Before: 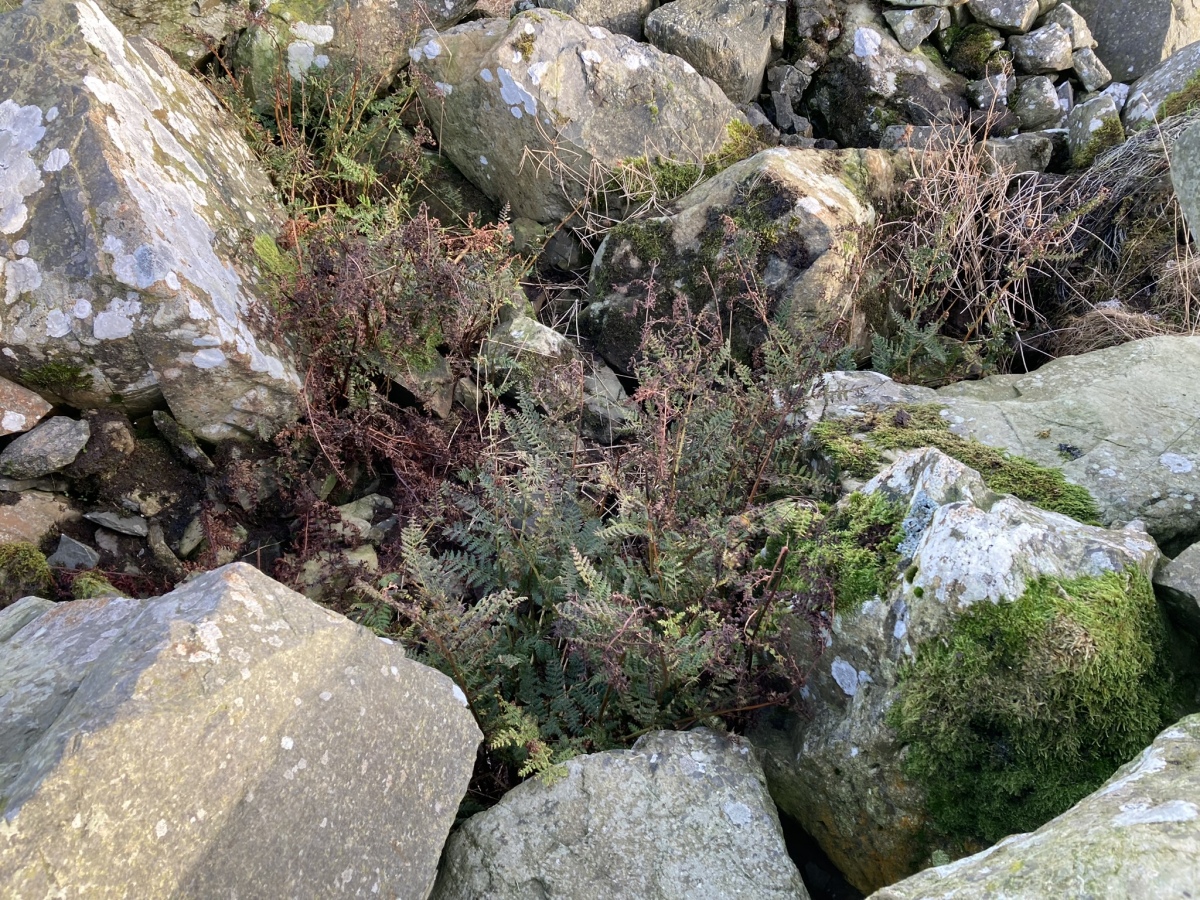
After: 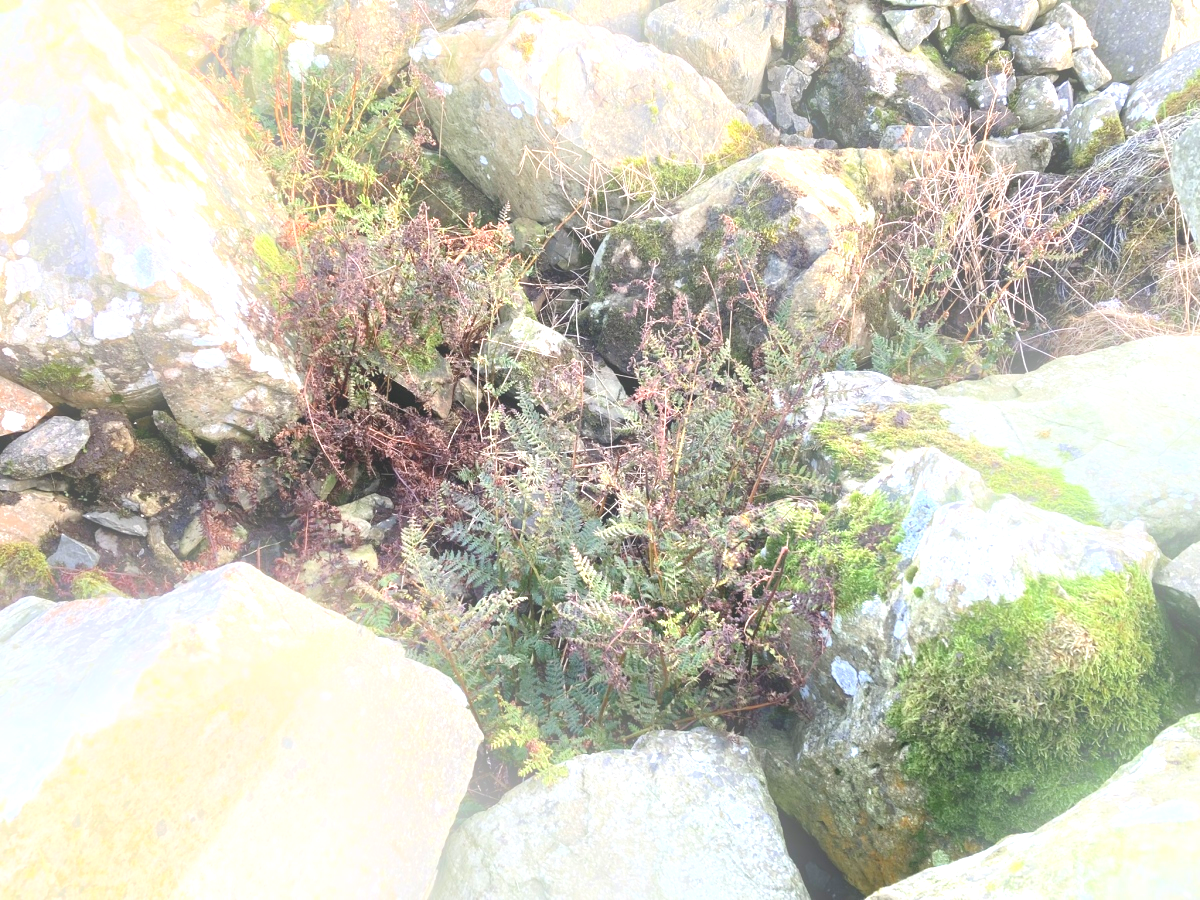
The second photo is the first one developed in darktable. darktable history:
exposure: black level correction 0, exposure 1.2 EV, compensate exposure bias true, compensate highlight preservation false
bloom: on, module defaults
